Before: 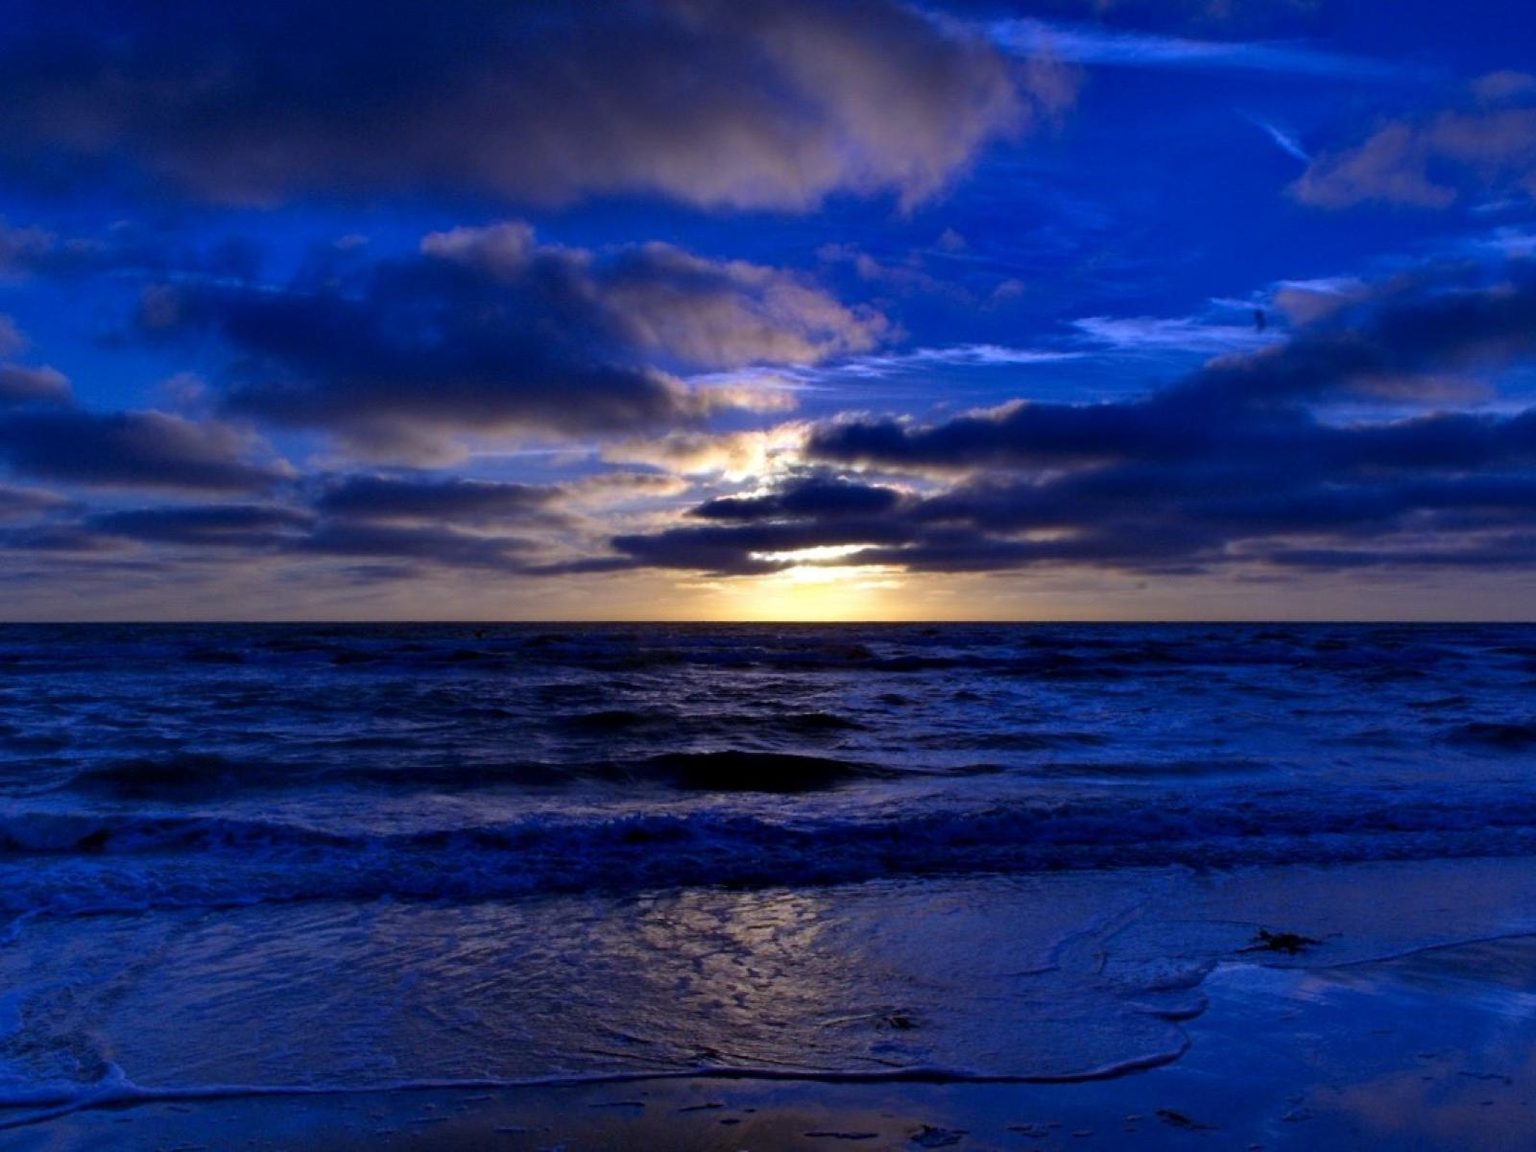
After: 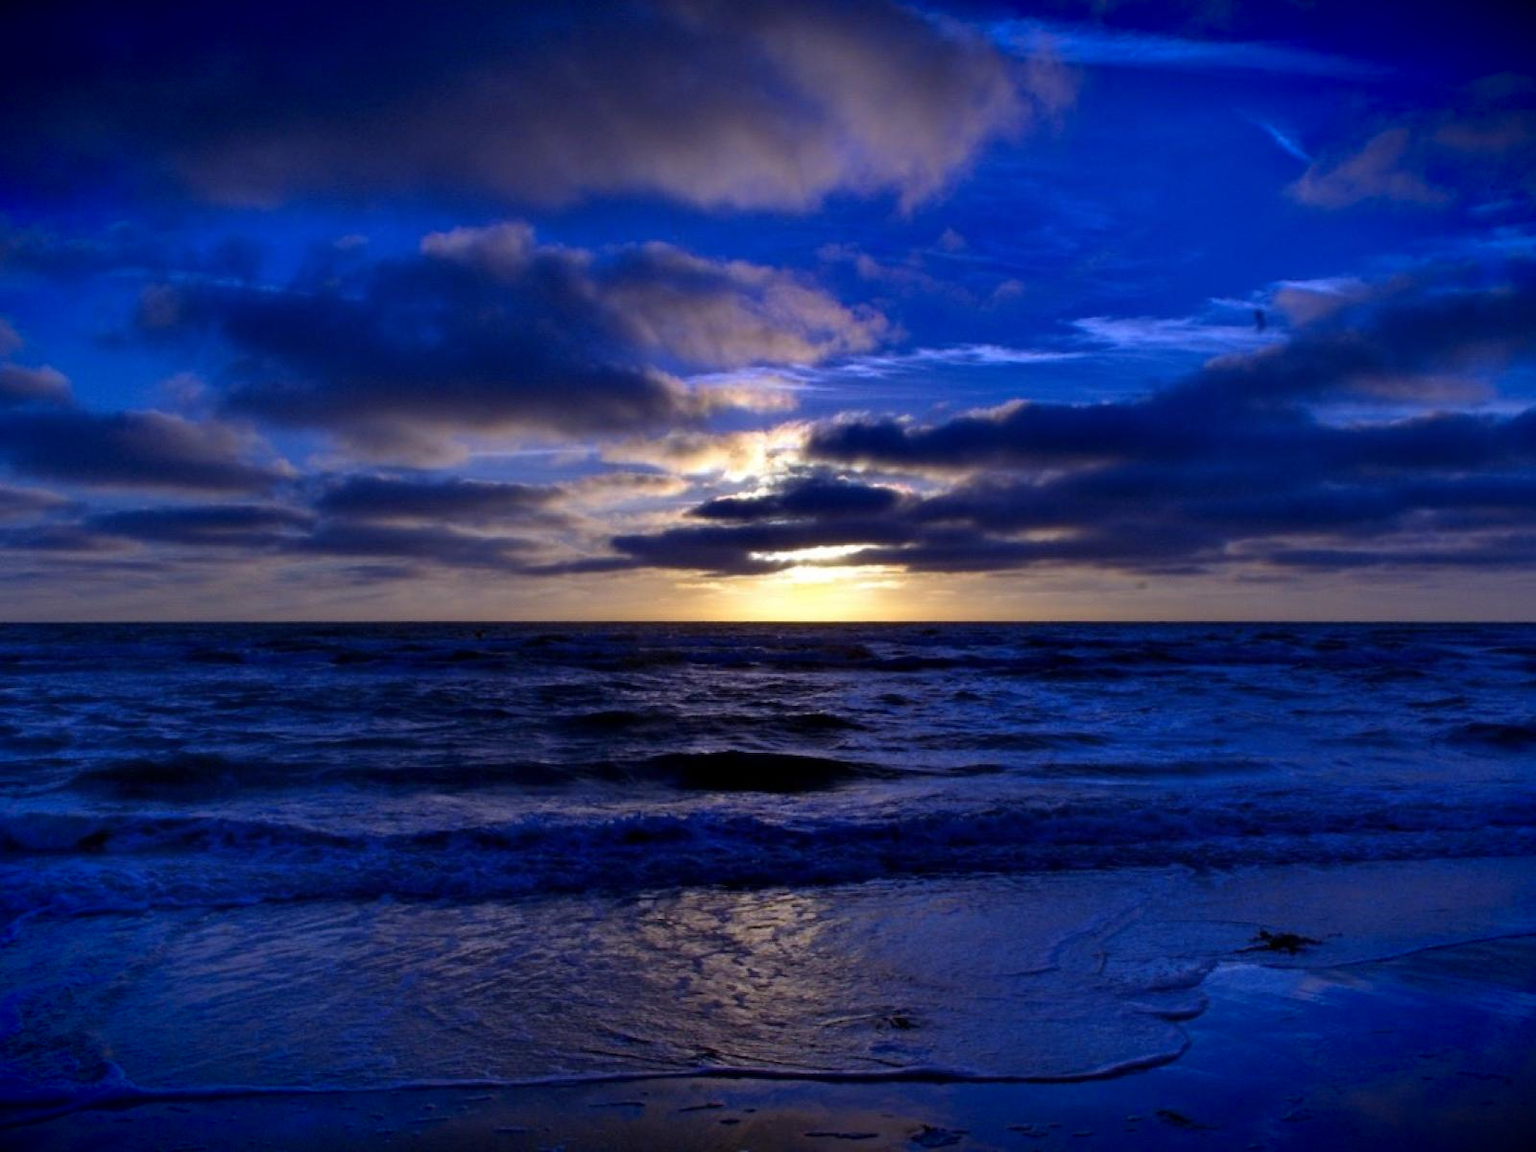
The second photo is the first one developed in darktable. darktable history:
exposure: compensate highlight preservation false
vignetting: fall-off start 100.71%, brightness -0.992, saturation 0.494, width/height ratio 1.32
